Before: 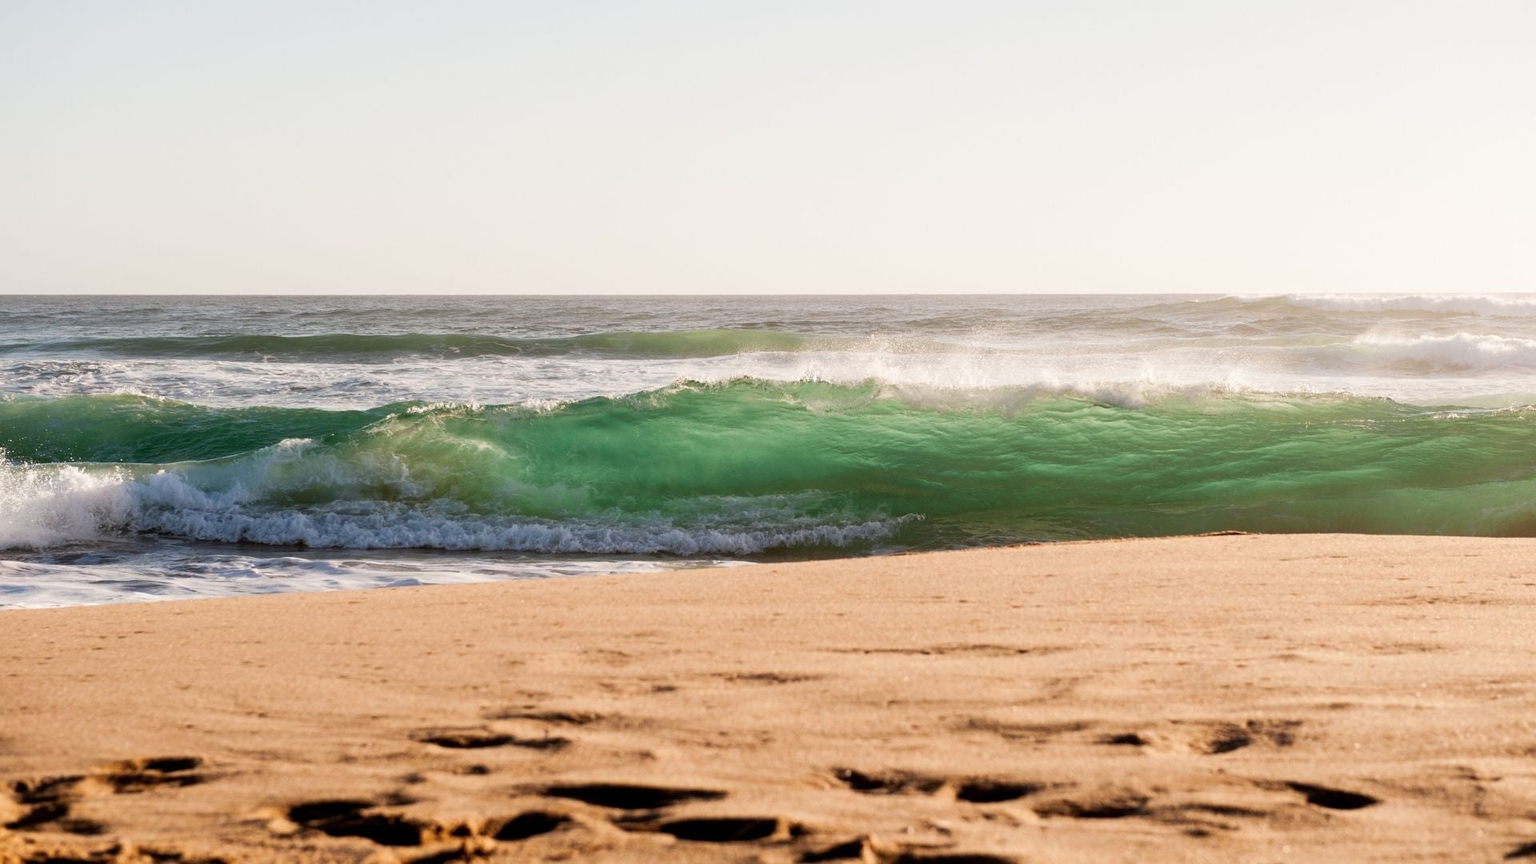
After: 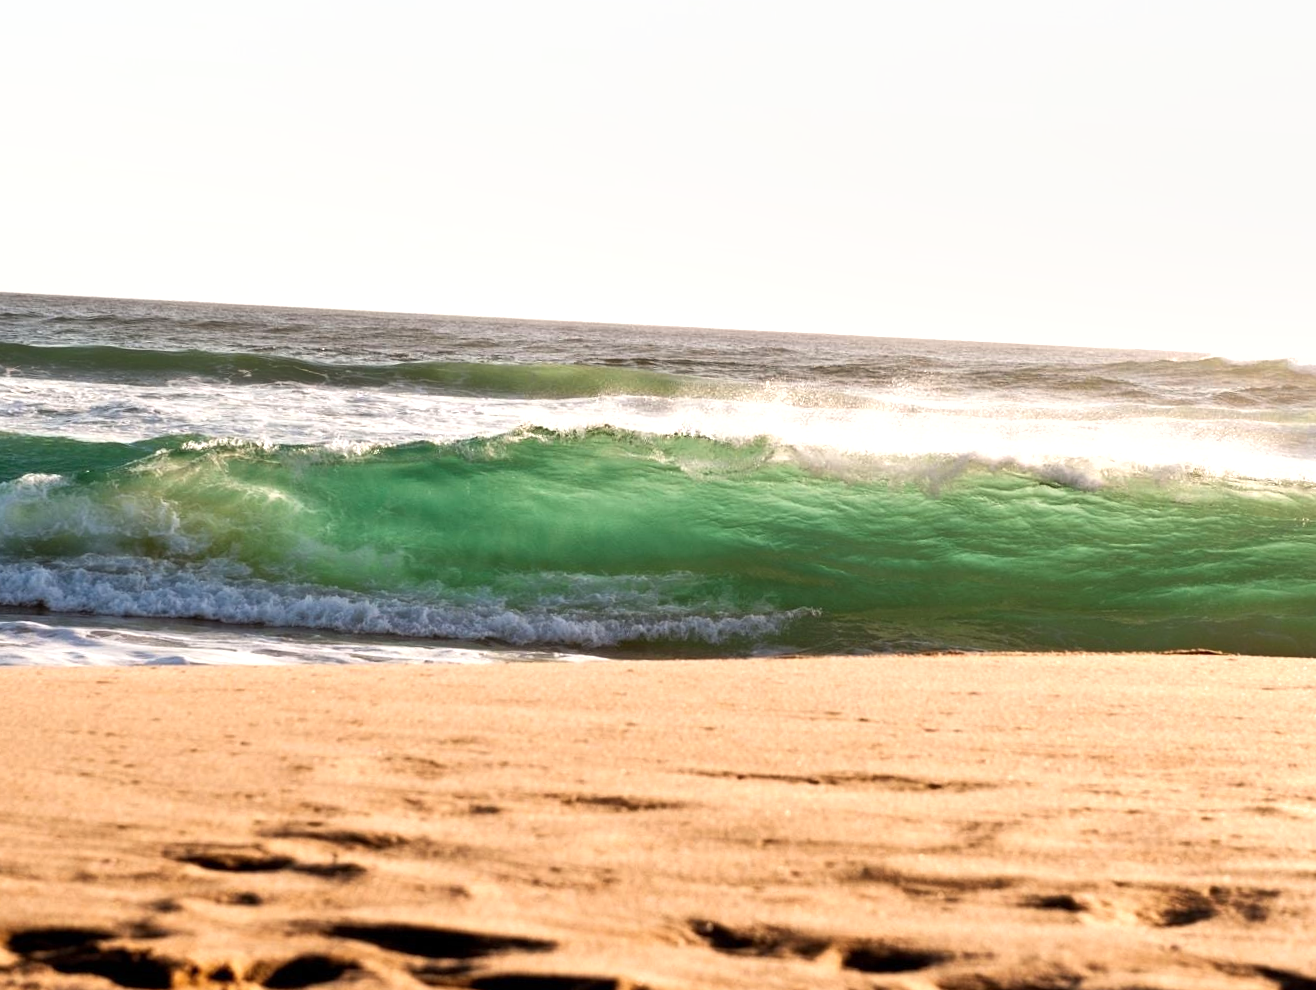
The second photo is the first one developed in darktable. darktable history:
shadows and highlights: shadows 12.09, white point adjustment 1.21, soften with gaussian
exposure: exposure 0.497 EV, compensate highlight preservation false
crop and rotate: angle -2.95°, left 14.198%, top 0.024%, right 11.057%, bottom 0.02%
